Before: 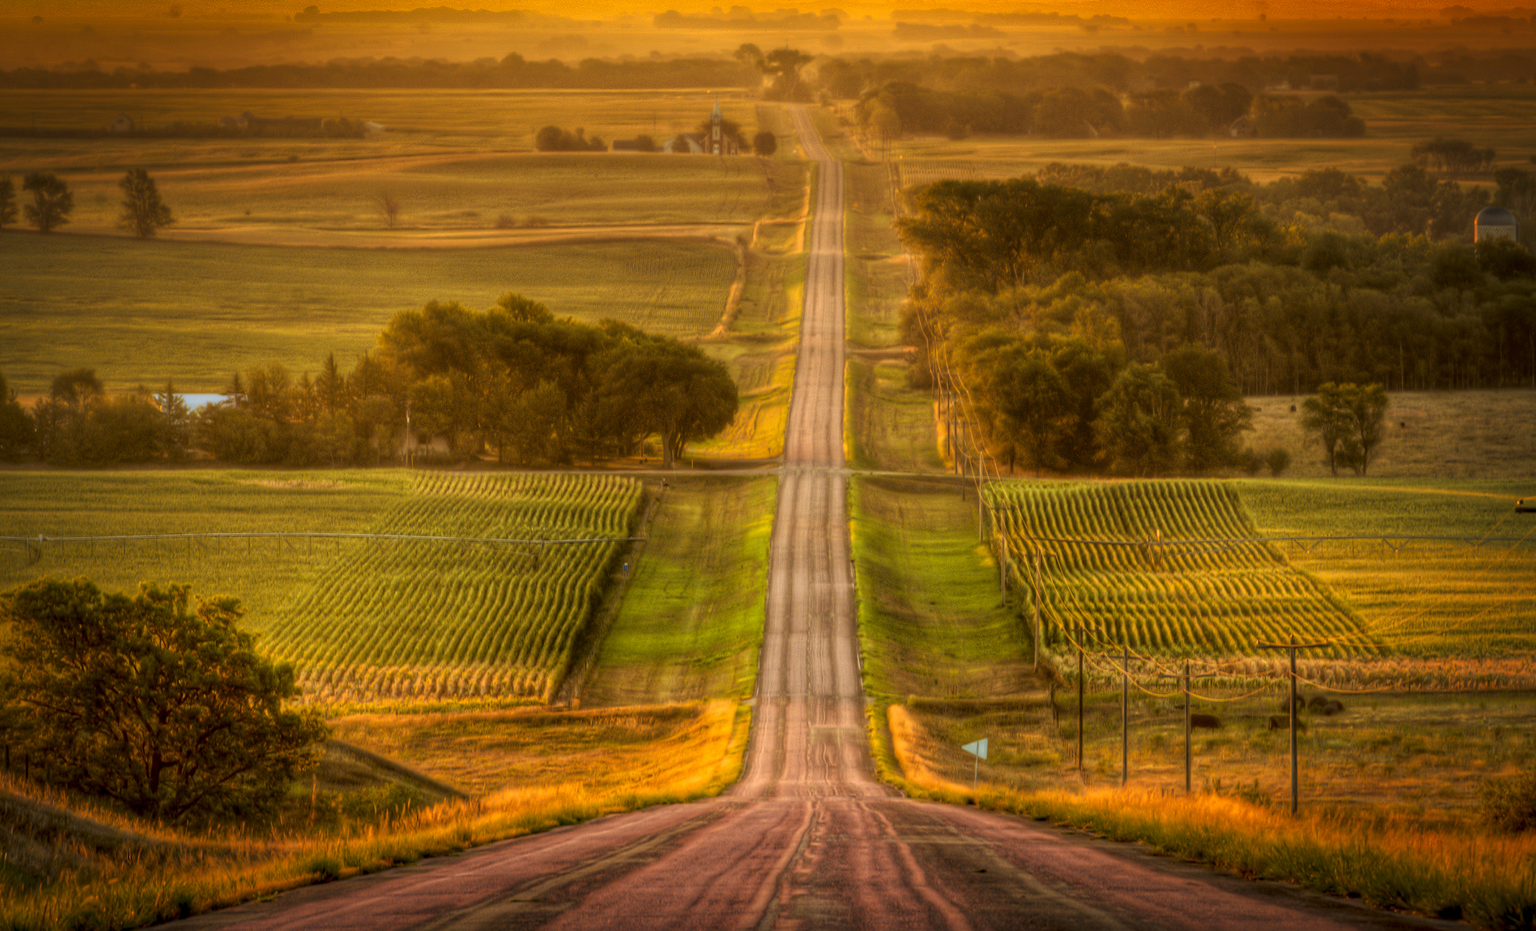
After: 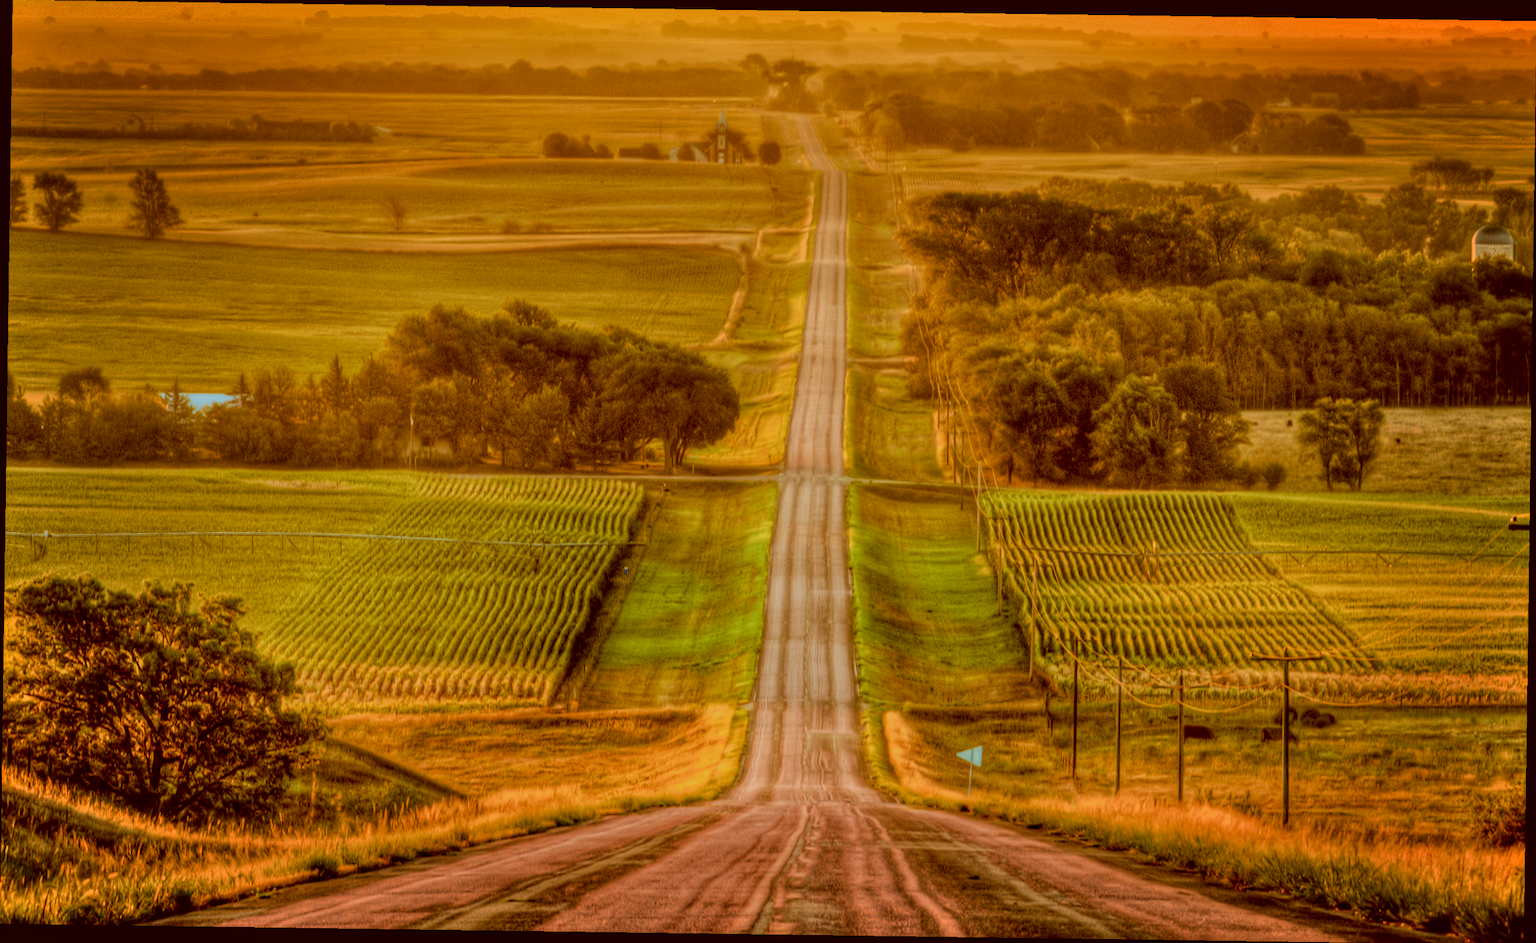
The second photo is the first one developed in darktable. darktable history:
local contrast: on, module defaults
tone equalizer: -8 EV 0.25 EV, -7 EV 0.417 EV, -6 EV 0.417 EV, -5 EV 0.25 EV, -3 EV -0.25 EV, -2 EV -0.417 EV, -1 EV -0.417 EV, +0 EV -0.25 EV, edges refinement/feathering 500, mask exposure compensation -1.57 EV, preserve details guided filter
rotate and perspective: rotation 0.8°, automatic cropping off
exposure: exposure 0.3 EV, compensate highlight preservation false
shadows and highlights: soften with gaussian
color correction: highlights a* -14.62, highlights b* -16.22, shadows a* 10.12, shadows b* 29.4
filmic rgb: hardness 4.17
